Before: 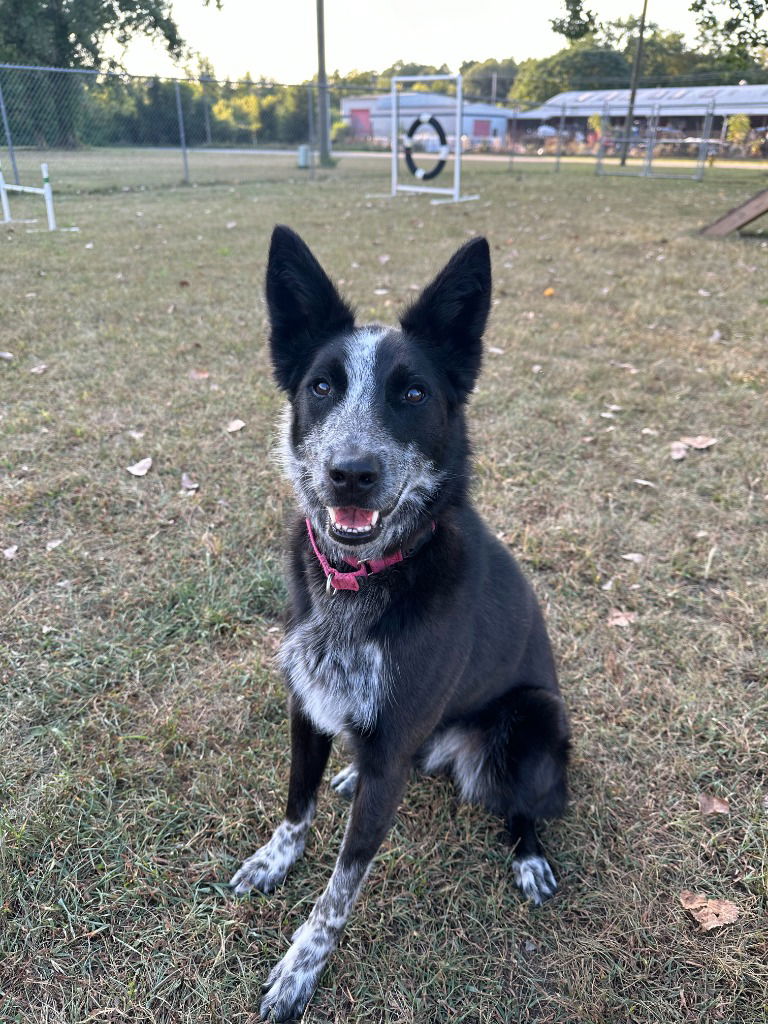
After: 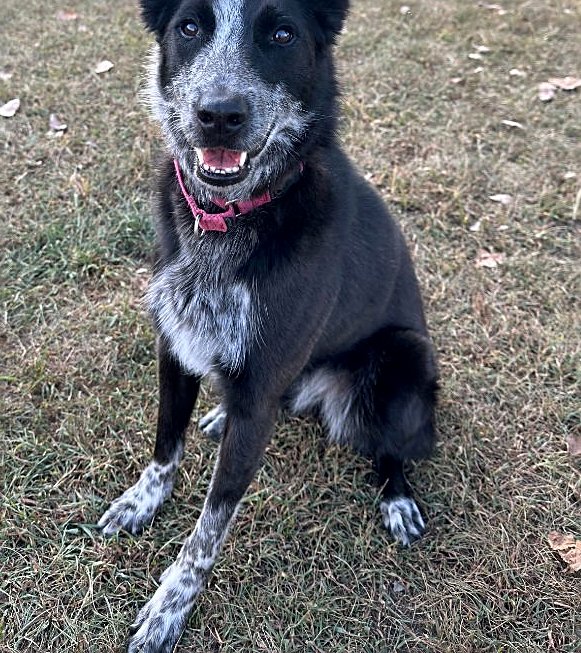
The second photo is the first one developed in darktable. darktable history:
local contrast: mode bilateral grid, contrast 20, coarseness 50, detail 120%, midtone range 0.2
crop and rotate: left 17.299%, top 35.115%, right 7.015%, bottom 1.024%
sharpen: on, module defaults
